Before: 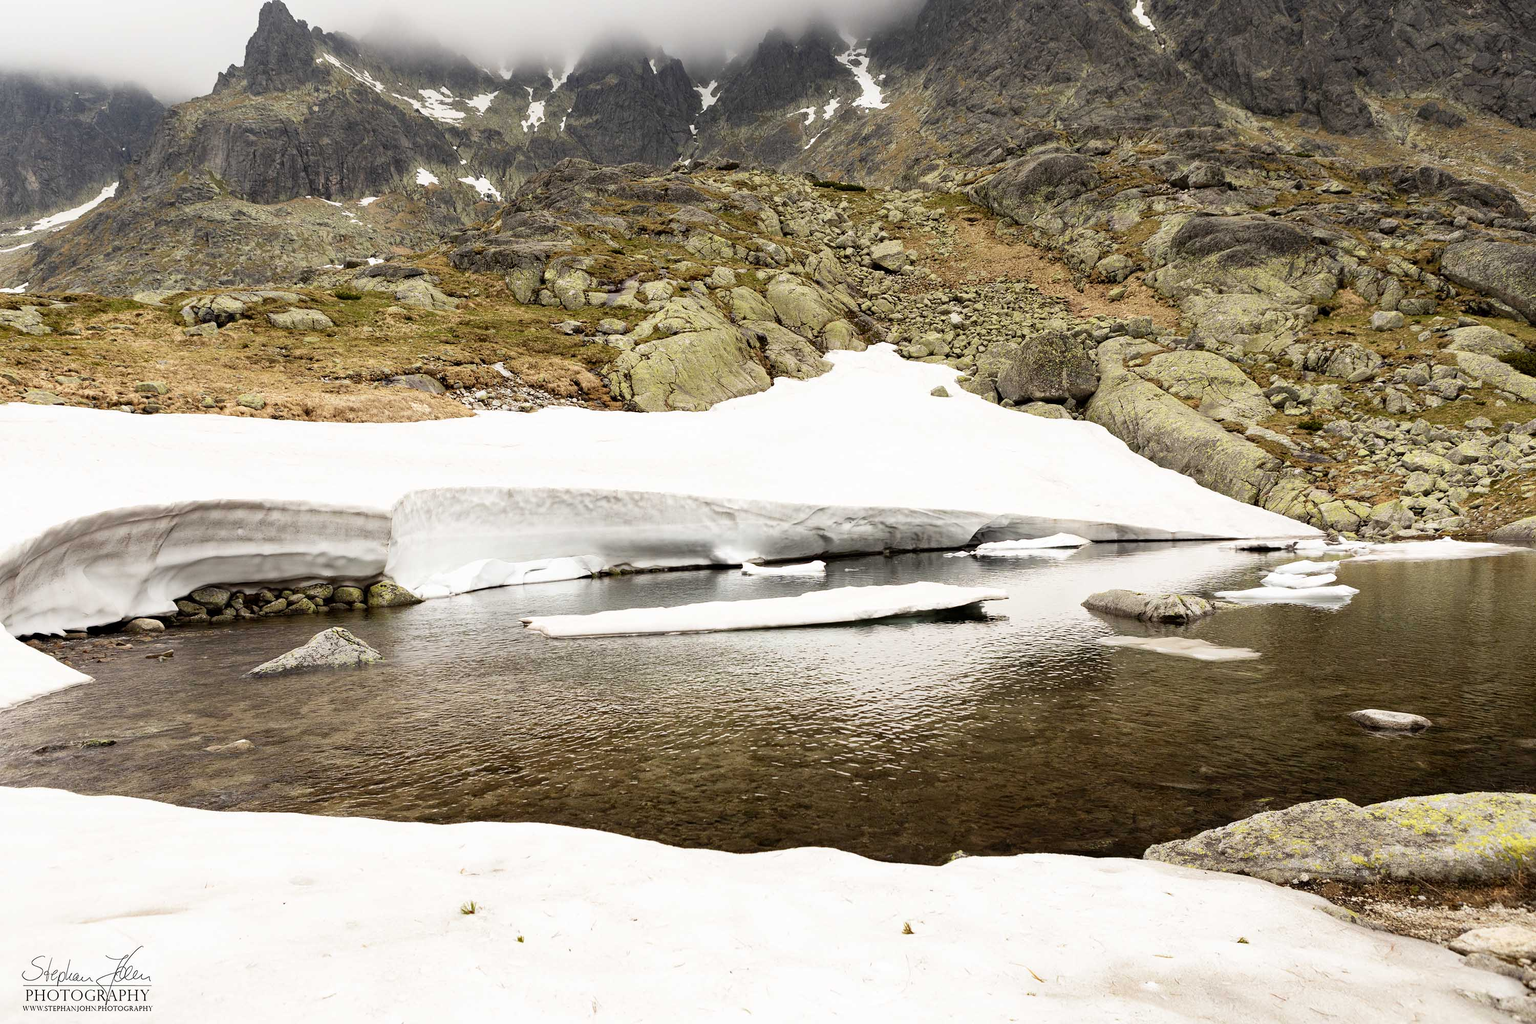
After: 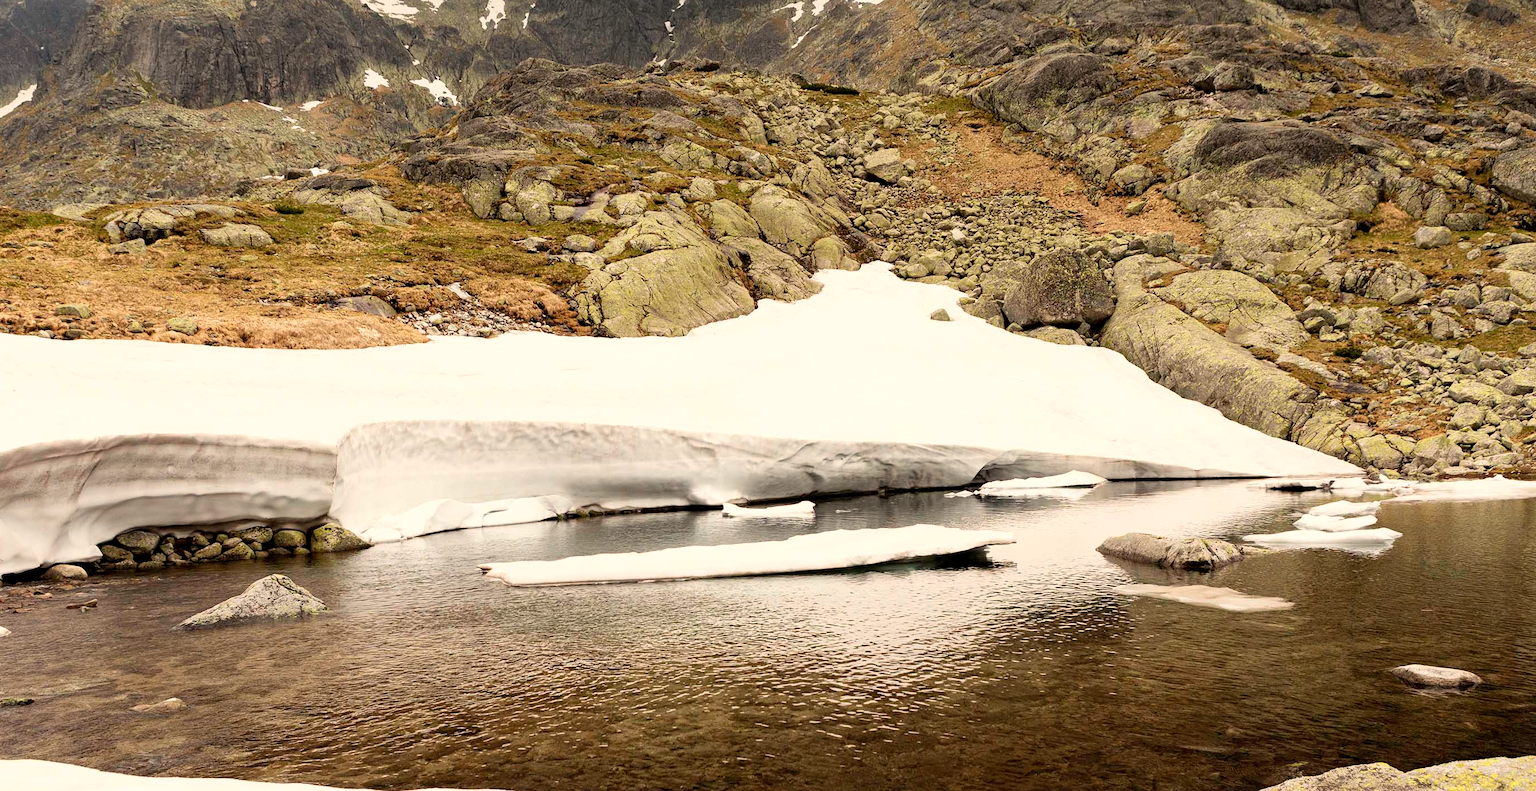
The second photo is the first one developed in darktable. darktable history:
crop: left 5.596%, top 10.314%, right 3.534%, bottom 19.395%
white balance: red 1.045, blue 0.932
